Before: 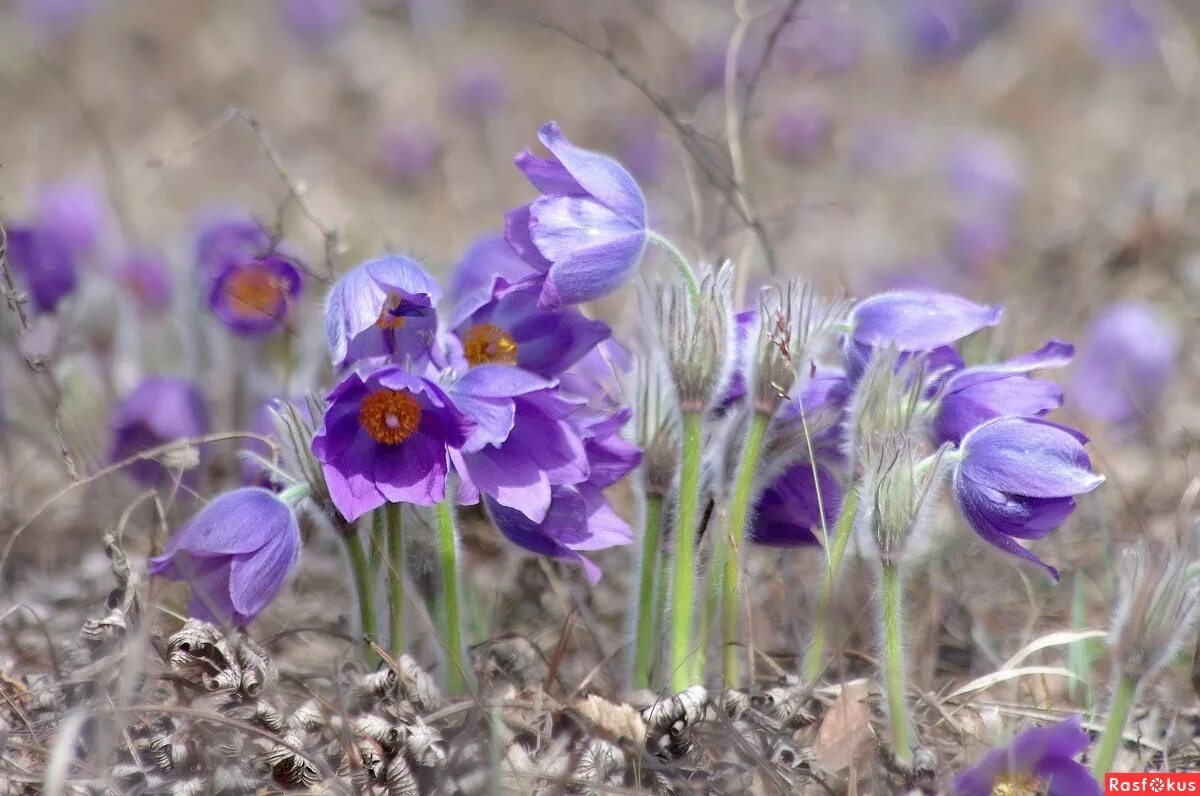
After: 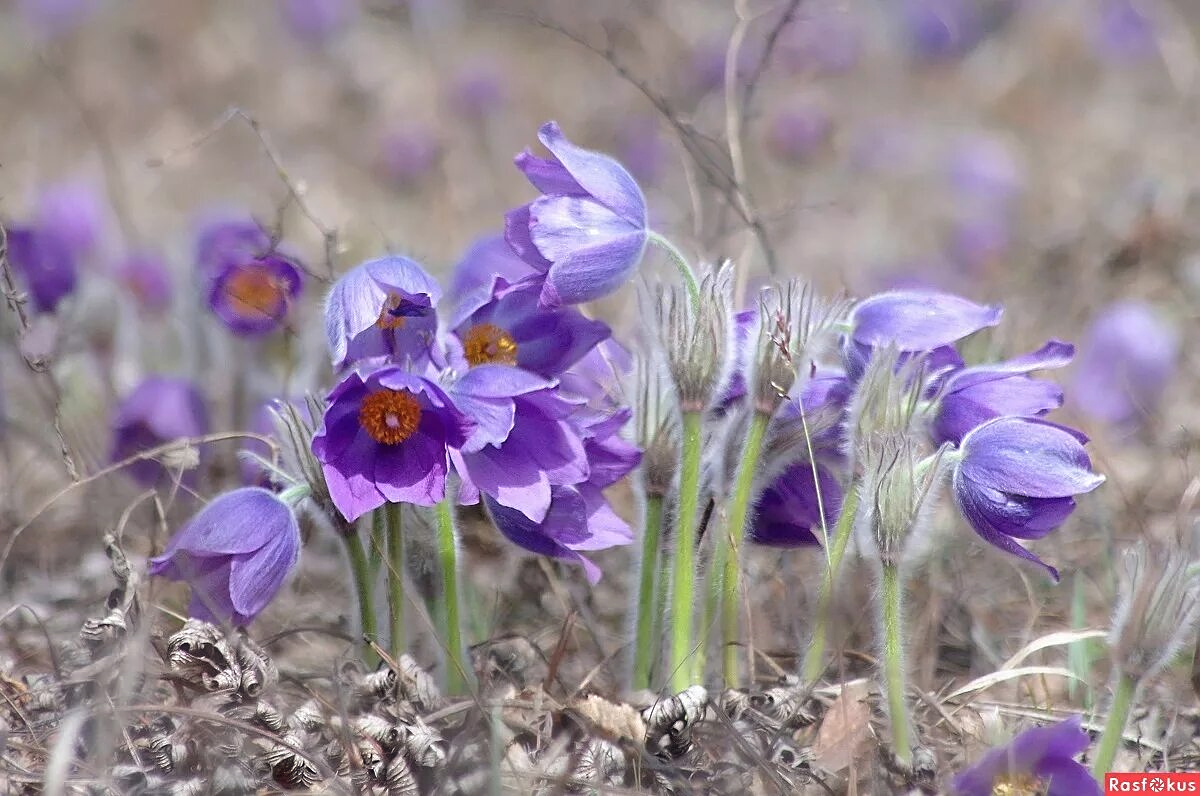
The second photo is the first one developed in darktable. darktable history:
sharpen: on, module defaults
haze removal: strength -0.06, compatibility mode true, adaptive false
